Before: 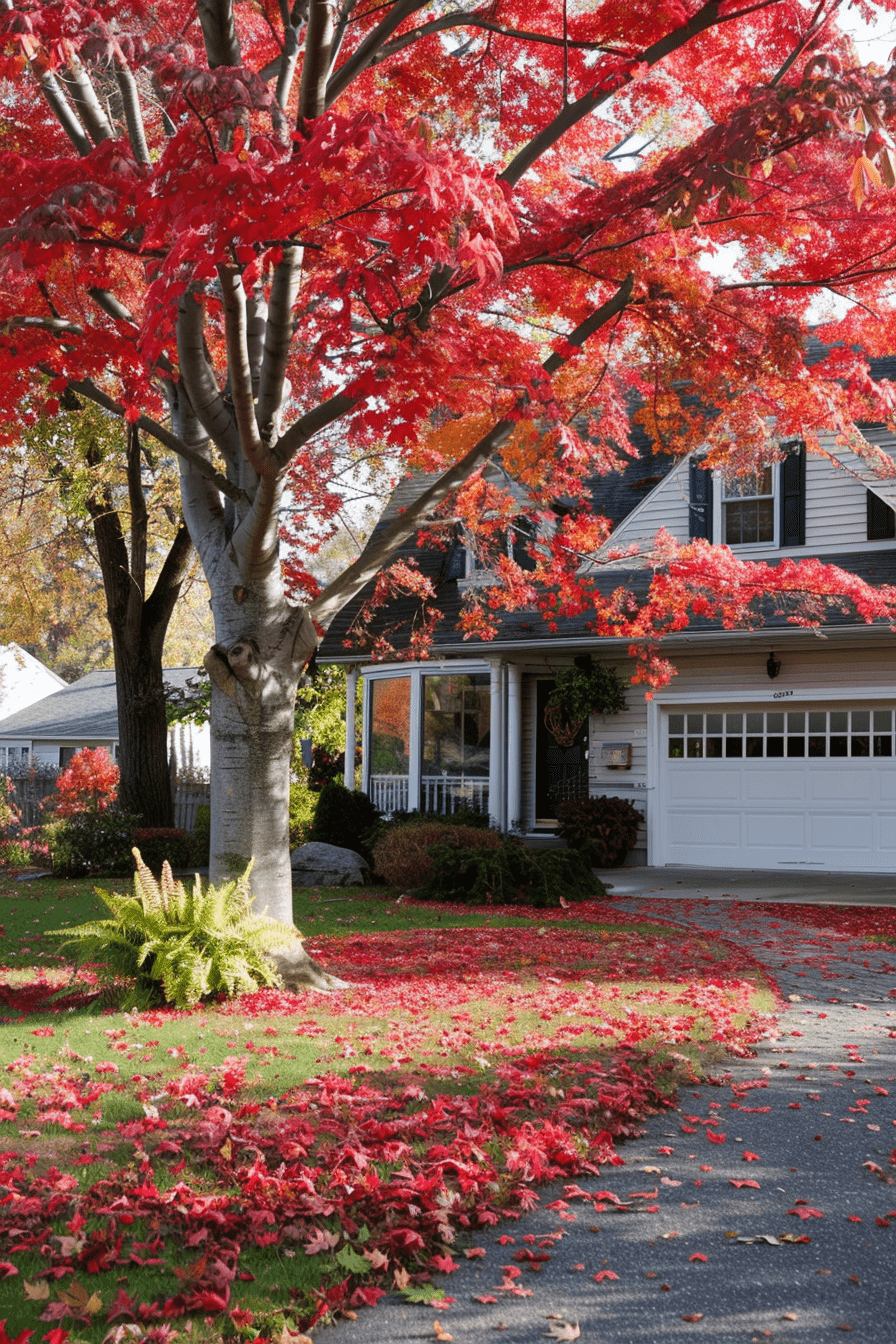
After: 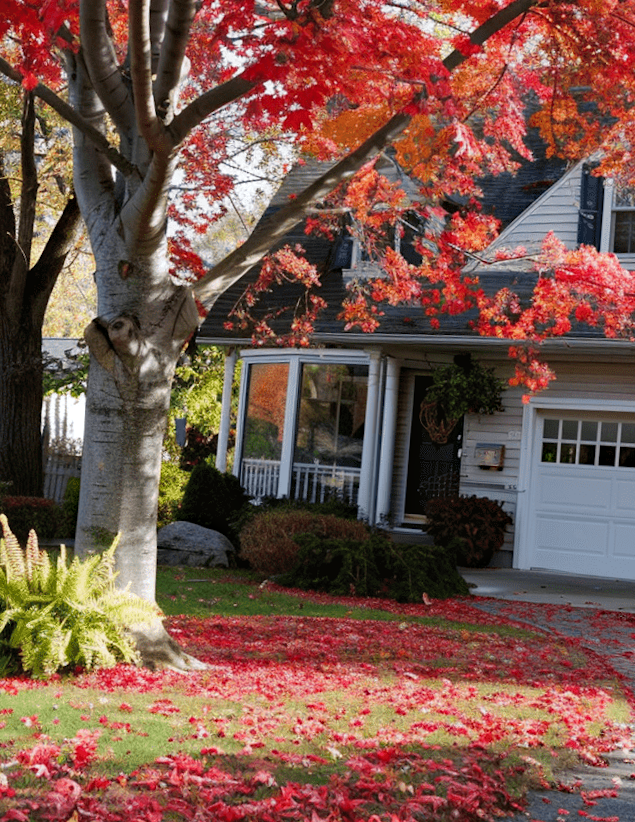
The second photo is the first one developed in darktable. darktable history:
crop and rotate: angle -3.97°, left 9.898%, top 20.472%, right 12.014%, bottom 12.1%
haze removal: compatibility mode true, adaptive false
